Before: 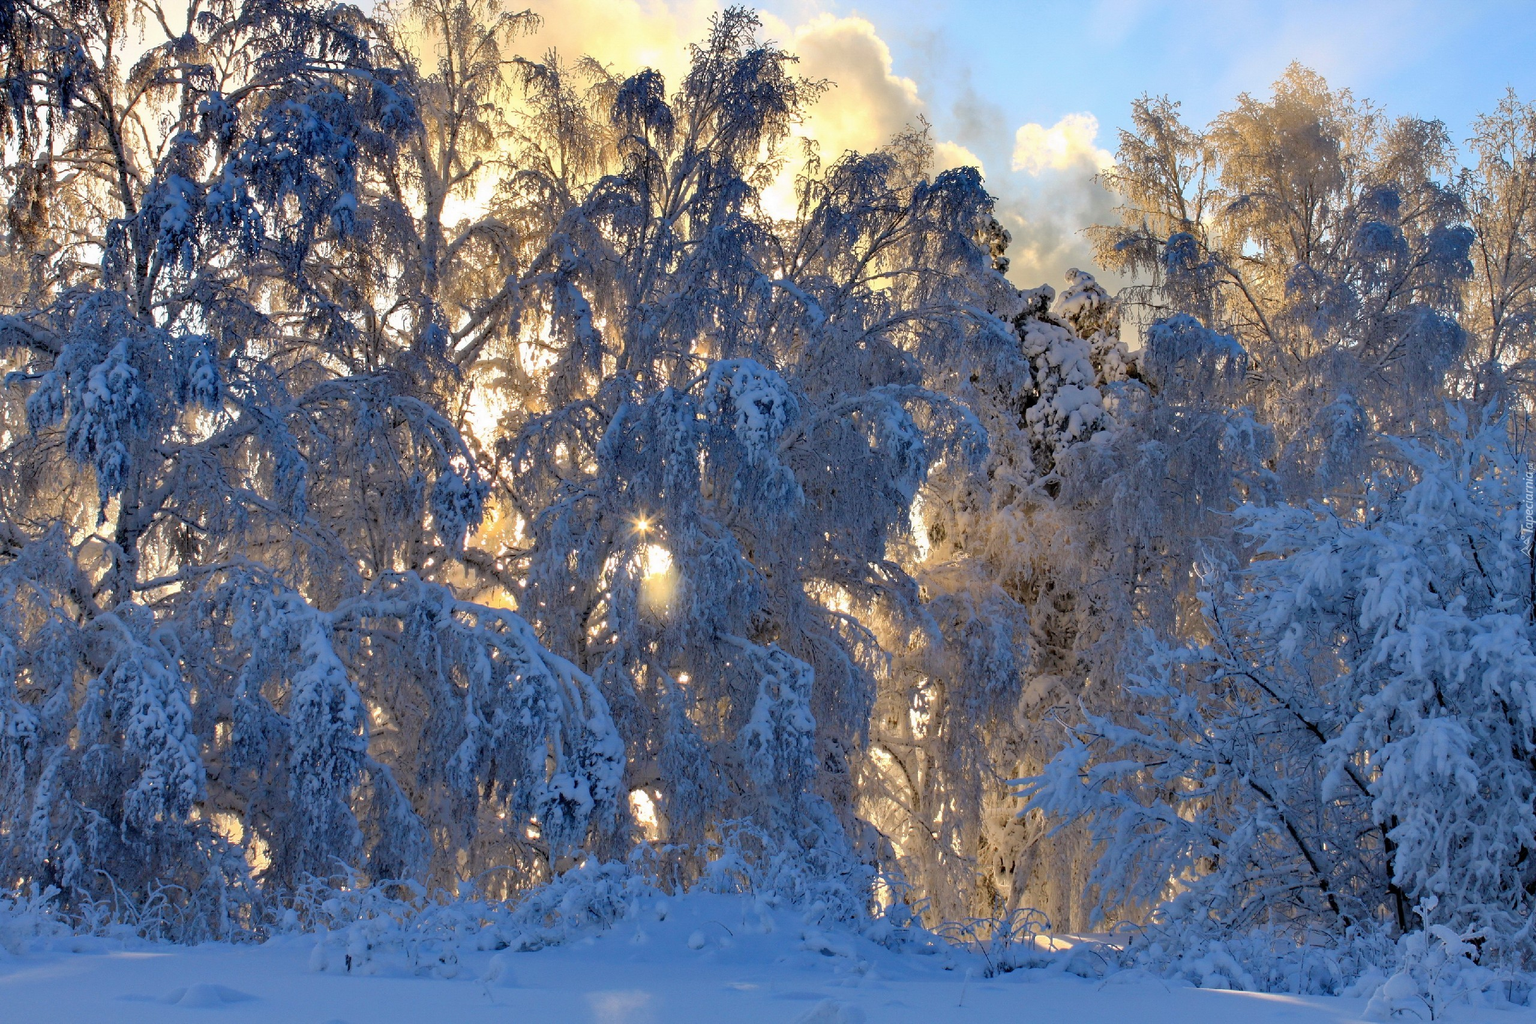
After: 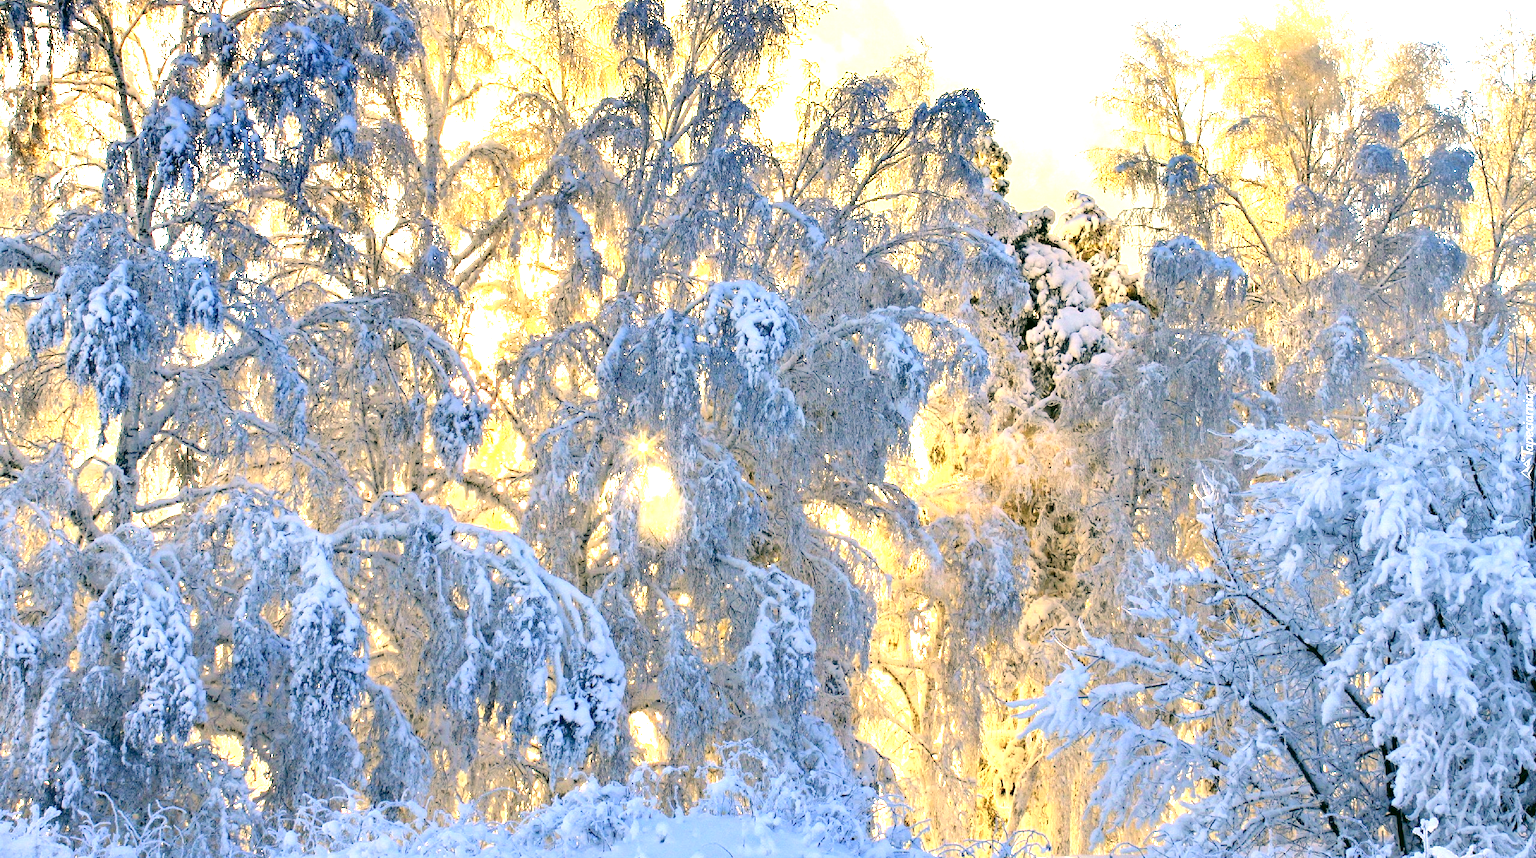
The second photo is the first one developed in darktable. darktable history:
crop: top 7.625%, bottom 8.027%
color correction: highlights a* 5.3, highlights b* 24.26, shadows a* -15.58, shadows b* 4.02
exposure: exposure 2 EV, compensate highlight preservation false
